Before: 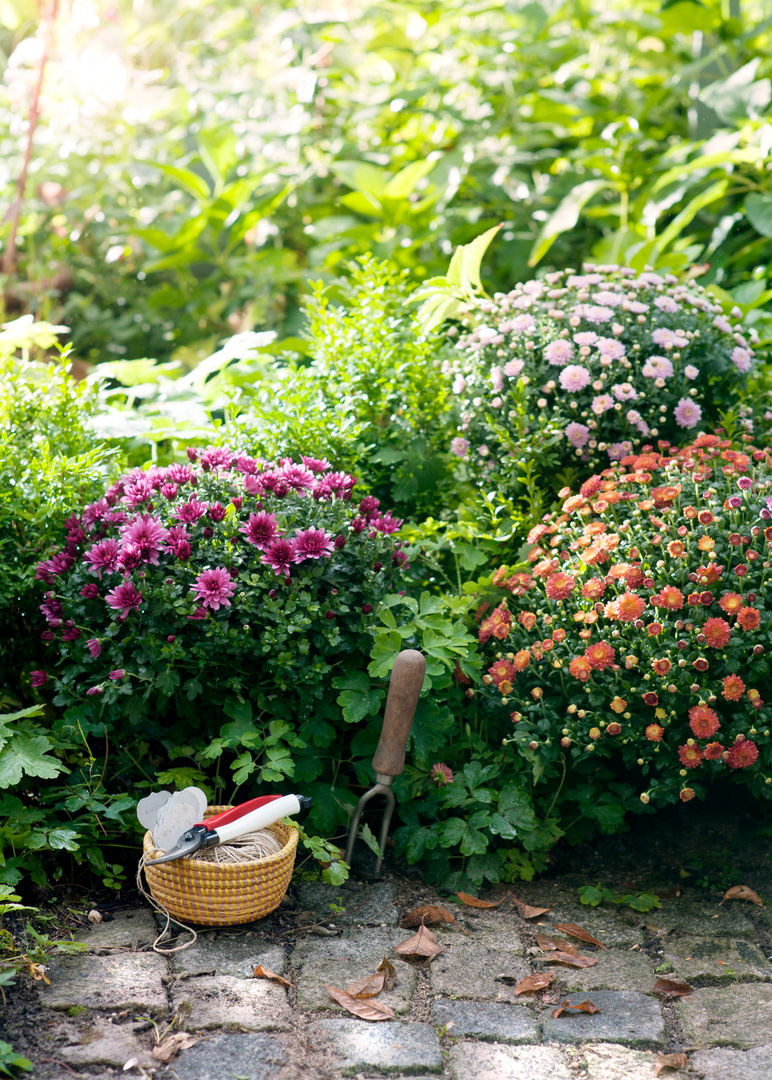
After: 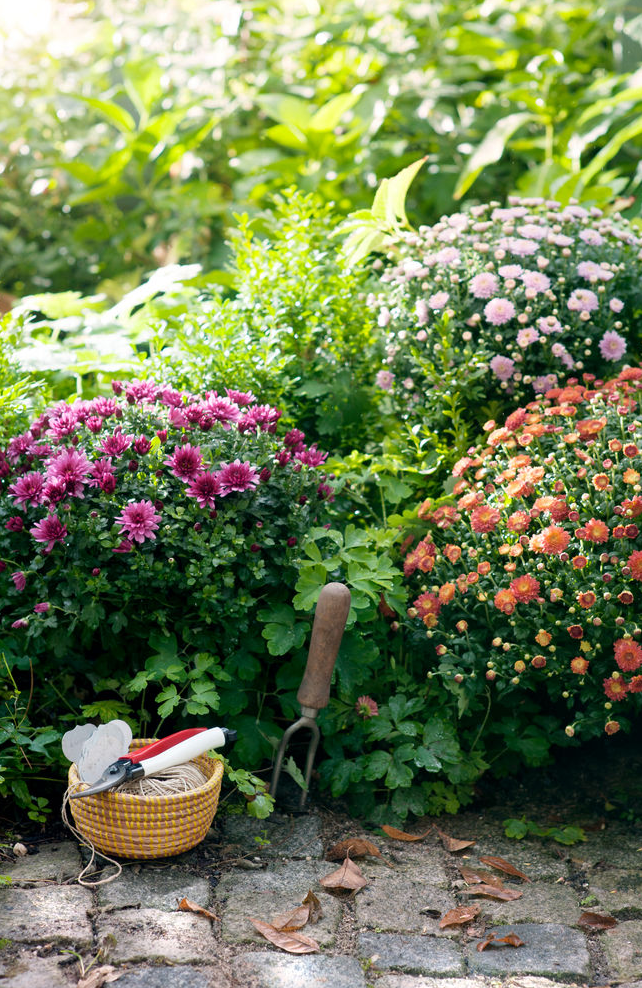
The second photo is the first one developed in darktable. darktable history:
crop: left 9.825%, top 6.27%, right 6.91%, bottom 2.208%
